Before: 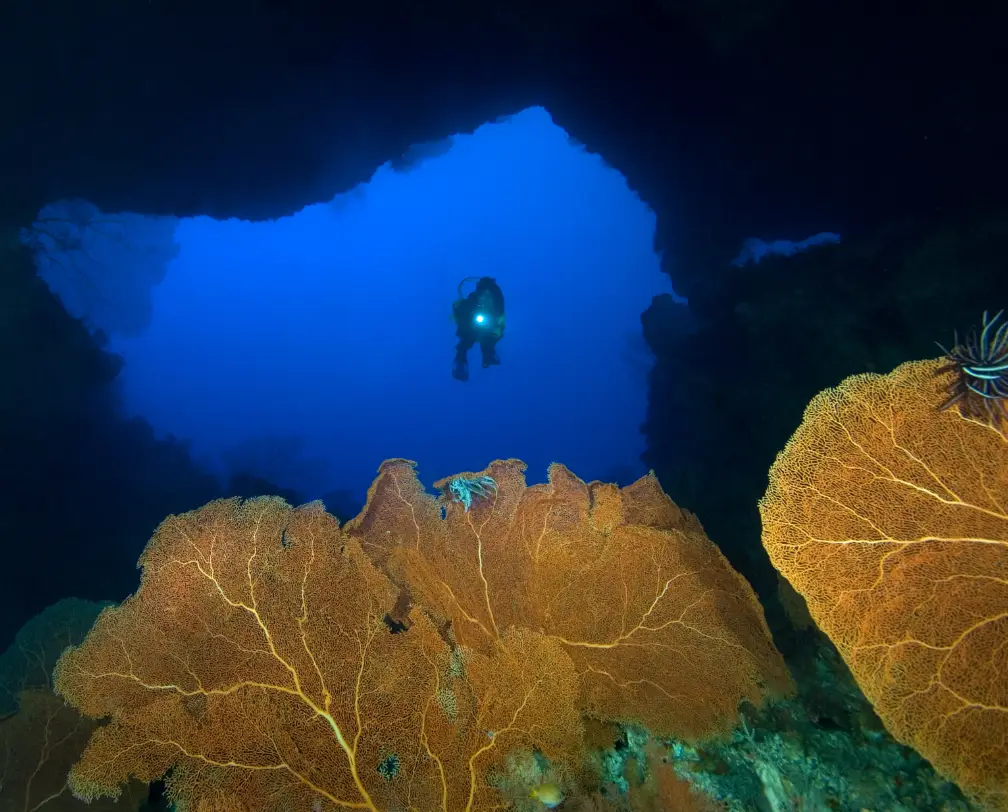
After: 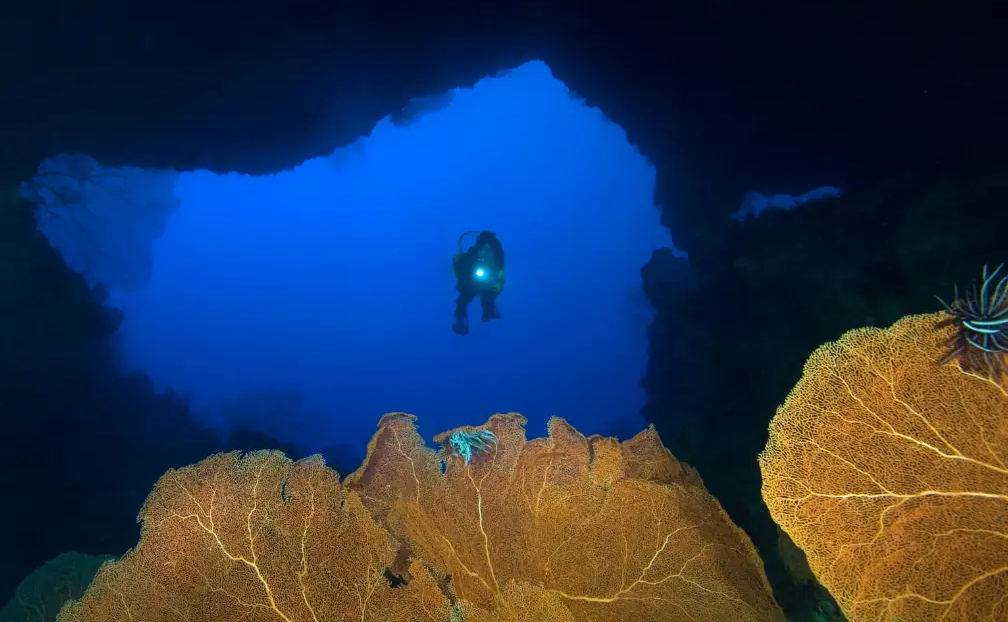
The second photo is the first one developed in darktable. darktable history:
crop: top 5.667%, bottom 17.637%
color correction: highlights a* -0.182, highlights b* -0.124
